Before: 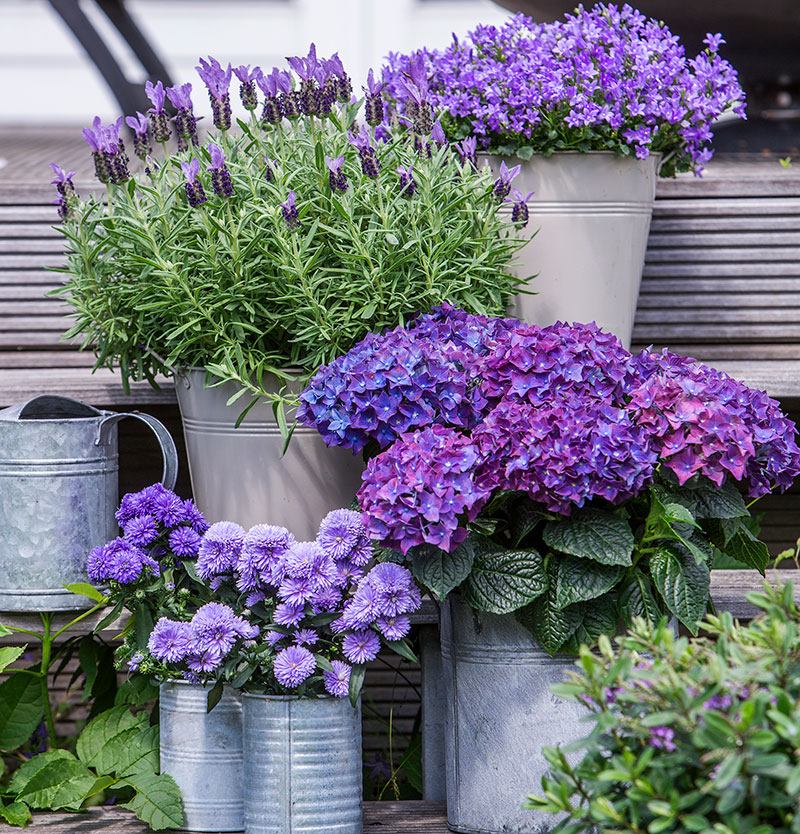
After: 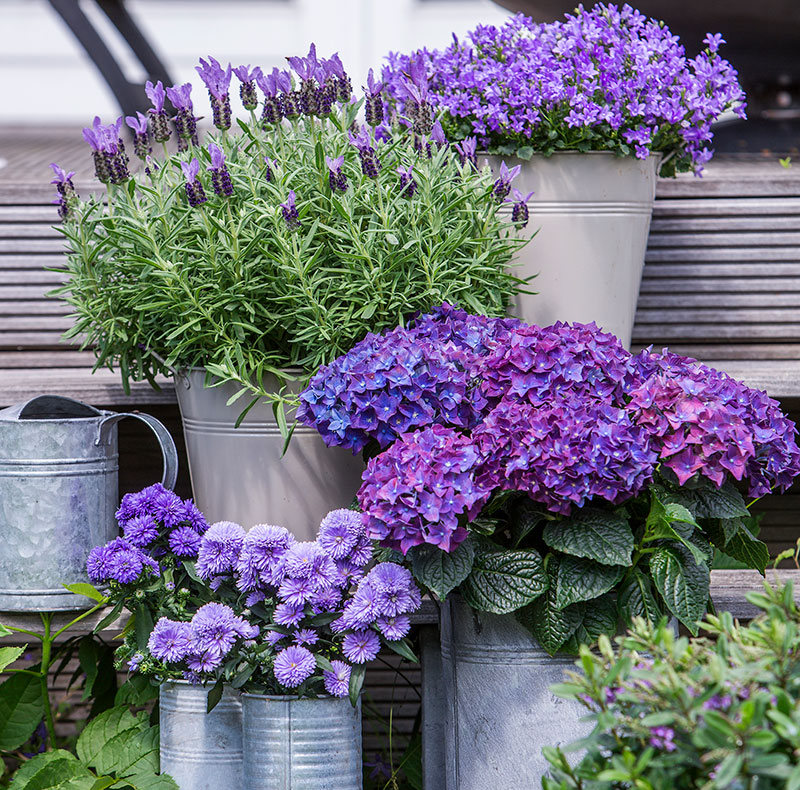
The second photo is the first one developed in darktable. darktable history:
crop and rotate: top 0.004%, bottom 5.239%
